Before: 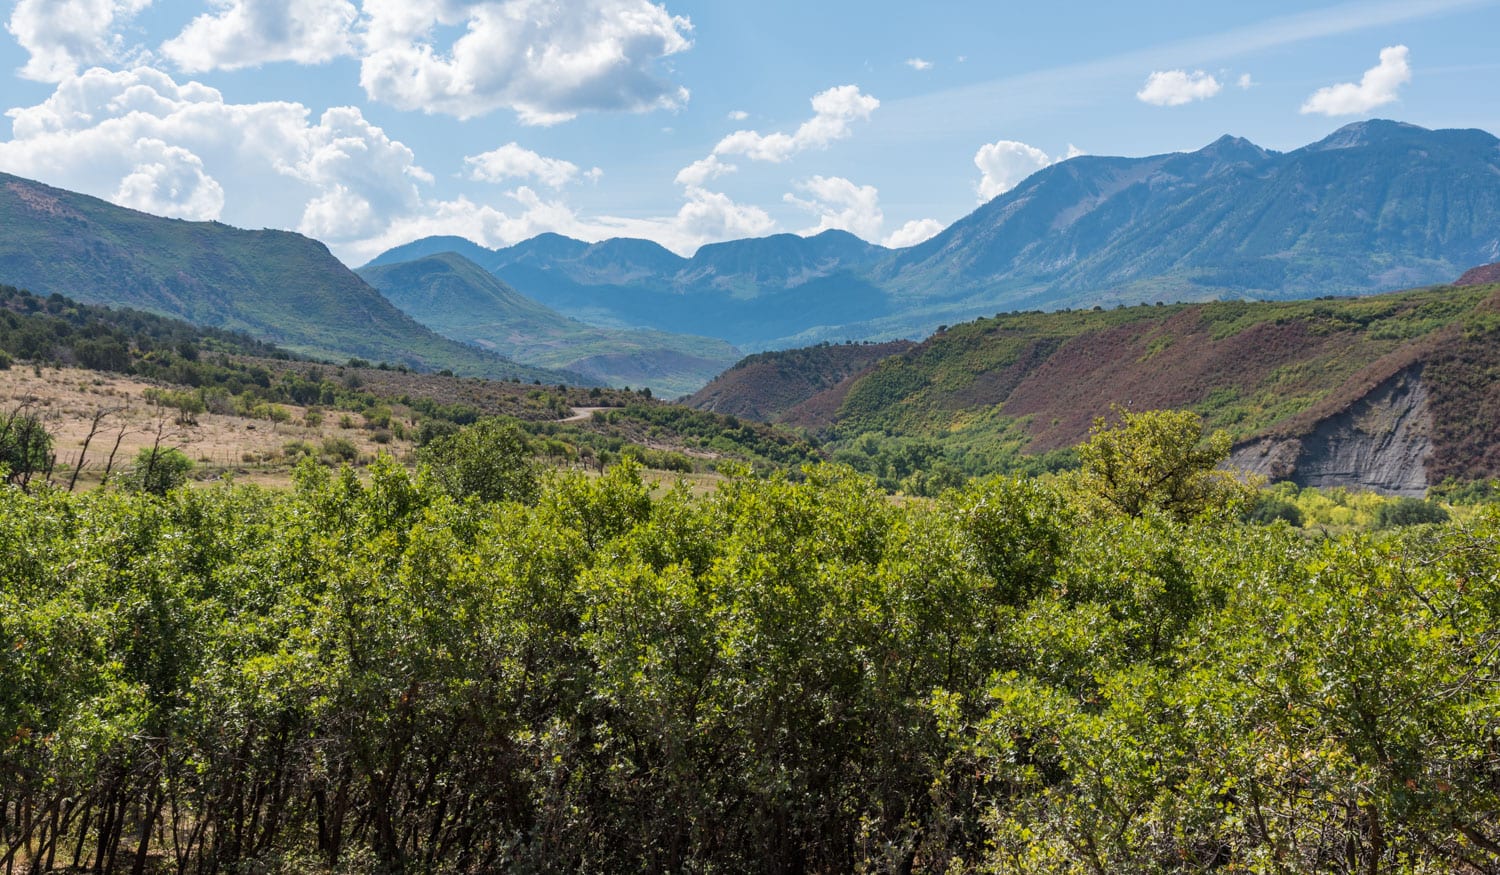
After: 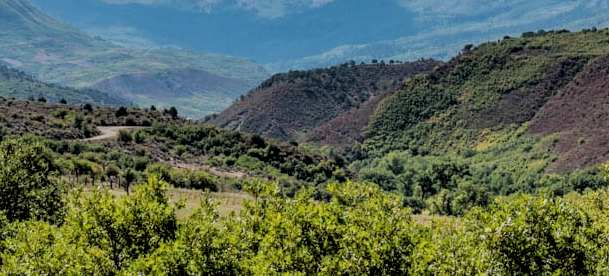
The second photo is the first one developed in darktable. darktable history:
crop: left 31.658%, top 32.162%, right 27.696%, bottom 36.271%
filmic rgb: black relative exposure -4.4 EV, white relative exposure 5.05 EV, hardness 2.18, latitude 40.01%, contrast 1.15, highlights saturation mix 10.14%, shadows ↔ highlights balance 1.08%, iterations of high-quality reconstruction 0
local contrast: on, module defaults
